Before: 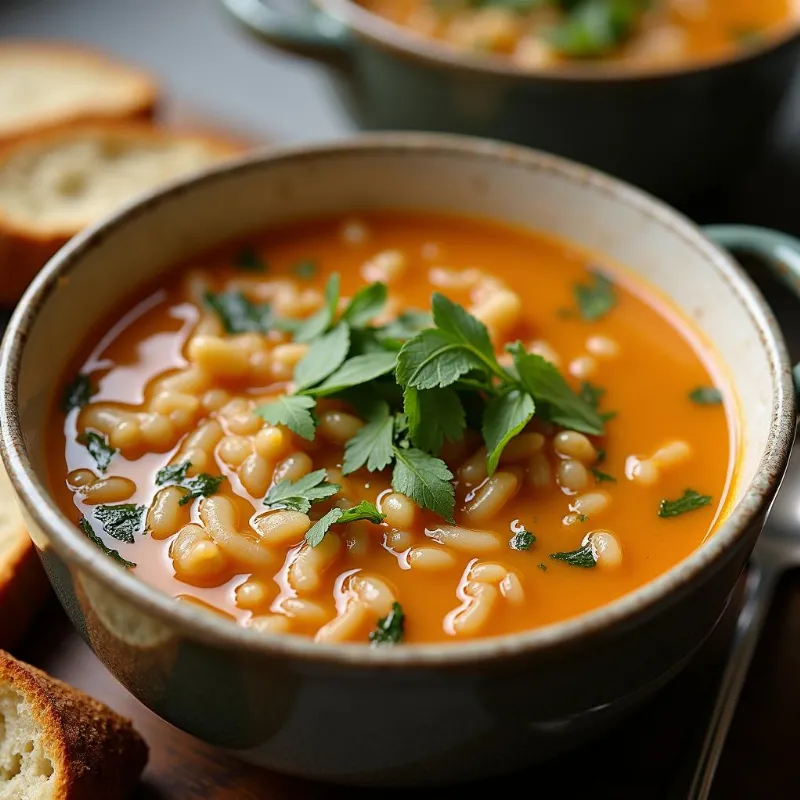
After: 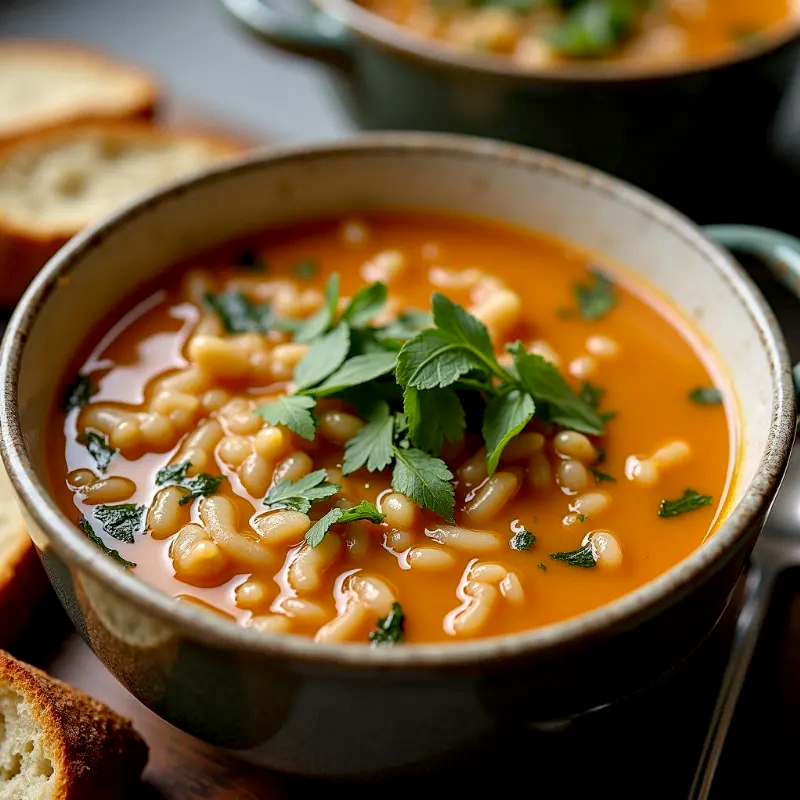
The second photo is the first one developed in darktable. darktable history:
exposure: black level correction 0.005, exposure 0.015 EV, compensate highlight preservation false
local contrast: on, module defaults
